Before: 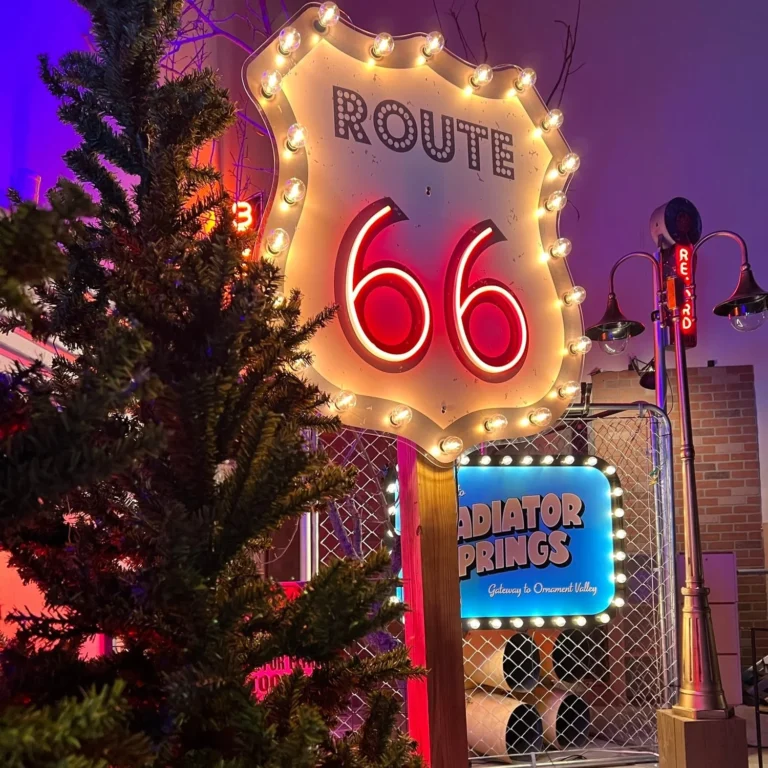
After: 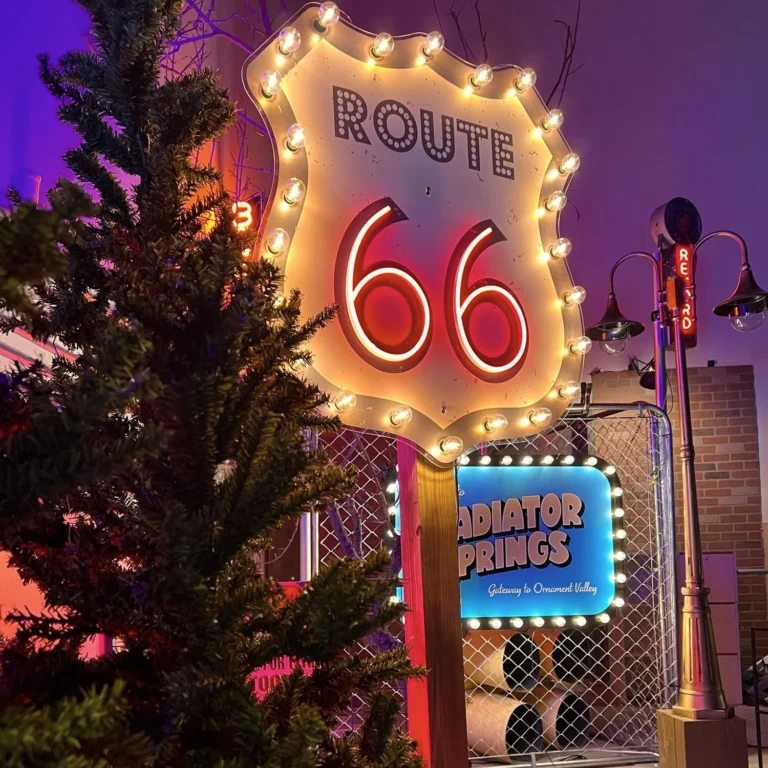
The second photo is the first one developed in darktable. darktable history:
contrast brightness saturation: contrast 0.064, brightness -0.006, saturation -0.236
color balance rgb: perceptual saturation grading › global saturation 14.792%, global vibrance 20%
